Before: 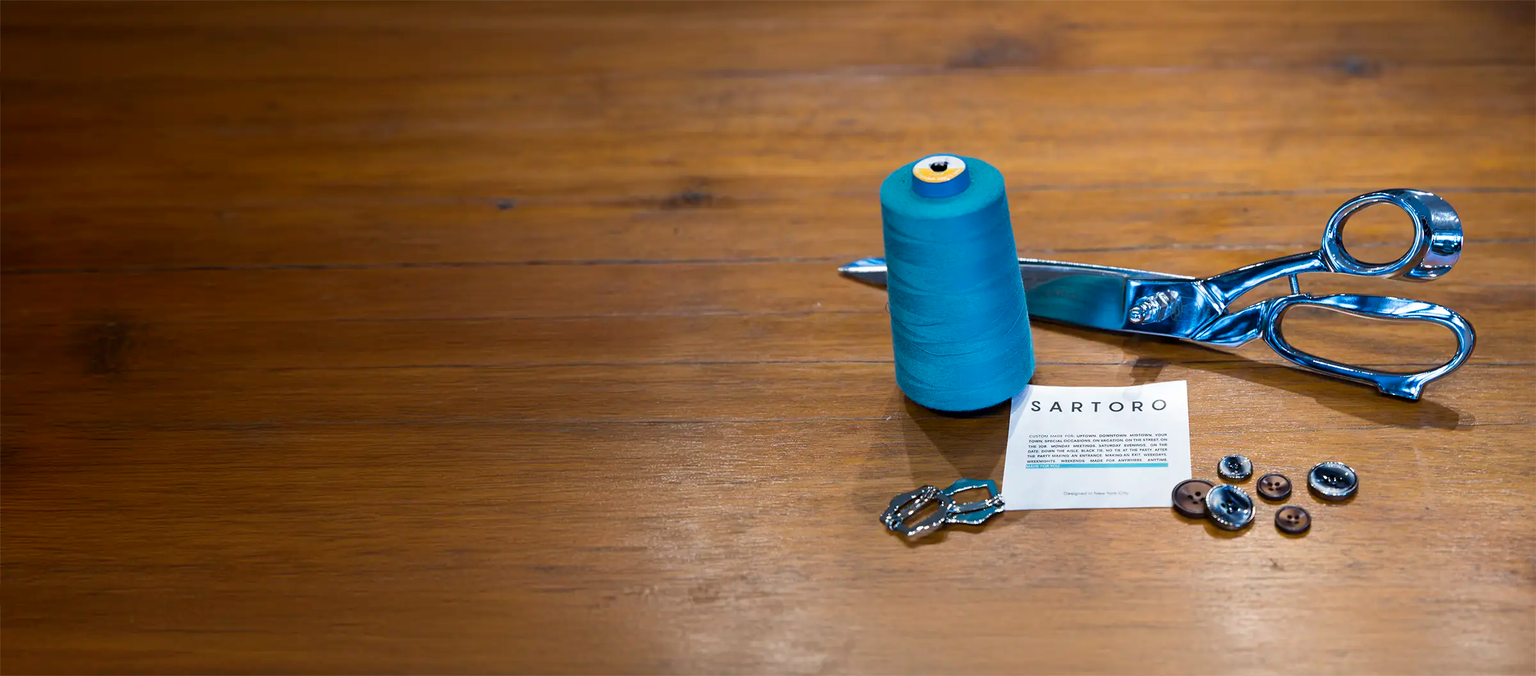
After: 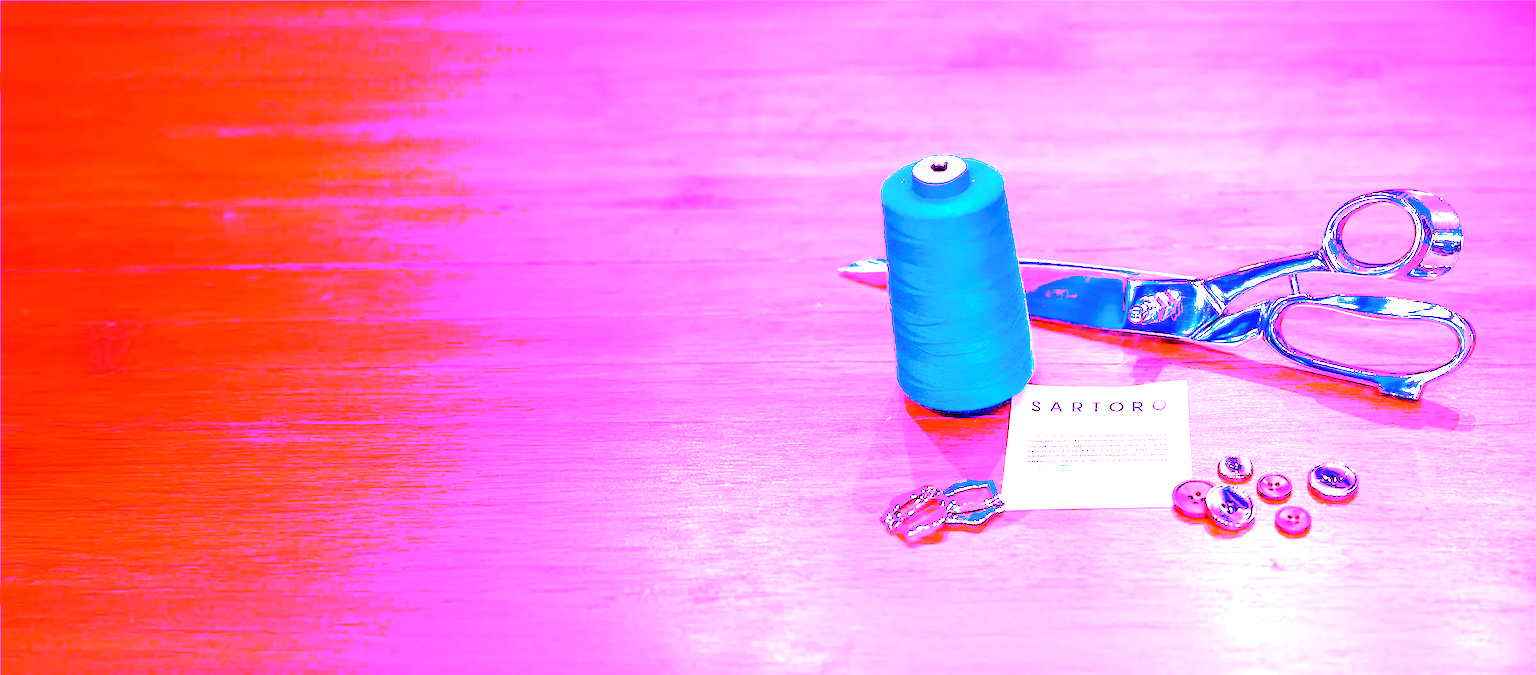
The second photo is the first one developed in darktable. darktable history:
color balance: mode lift, gamma, gain (sRGB), lift [1, 1.049, 1, 1]
white balance: red 8, blue 8
exposure: black level correction 0, exposure 1.2 EV, compensate exposure bias true, compensate highlight preservation false
